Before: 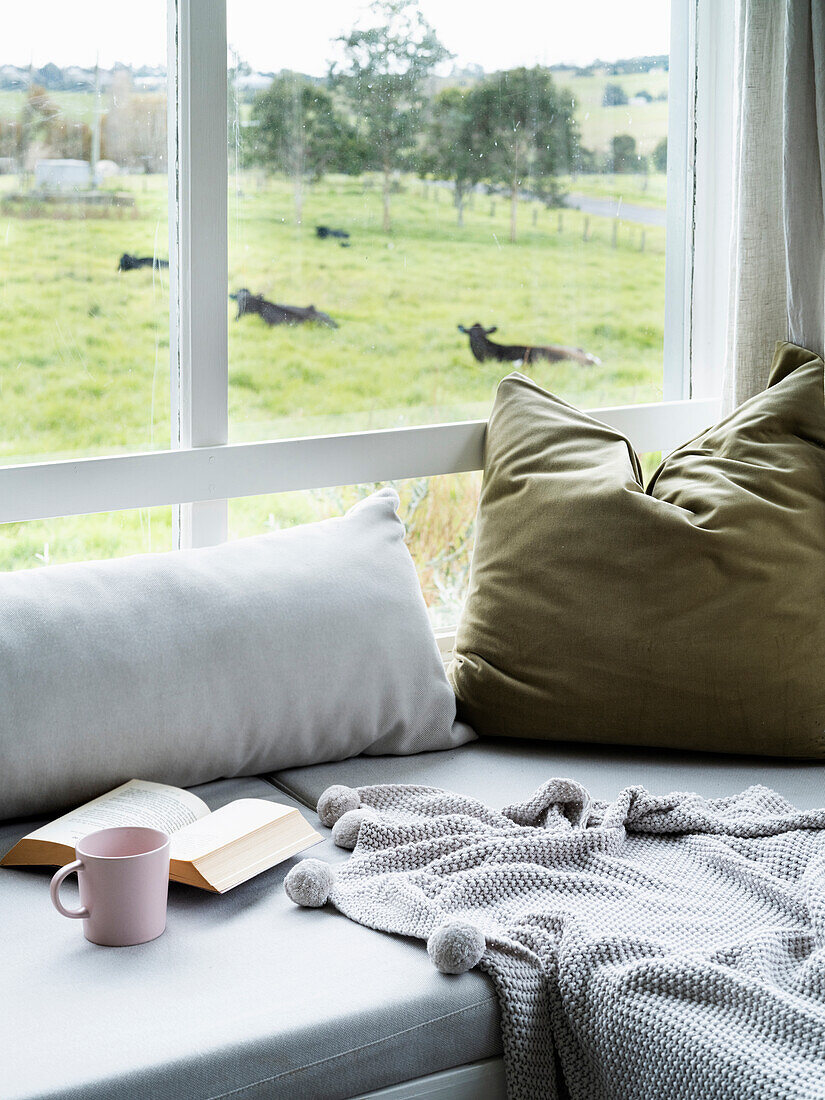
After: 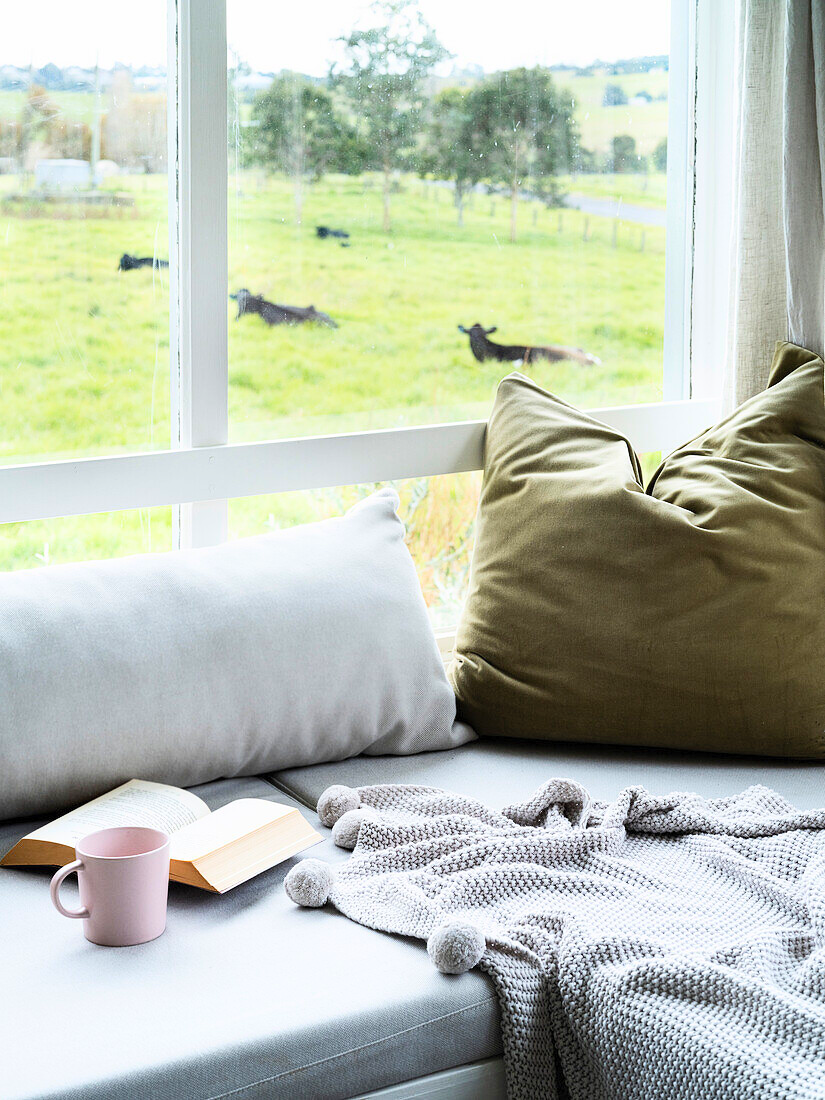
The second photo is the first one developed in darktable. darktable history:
contrast brightness saturation: contrast 0.201, brightness 0.163, saturation 0.225
levels: mode automatic
